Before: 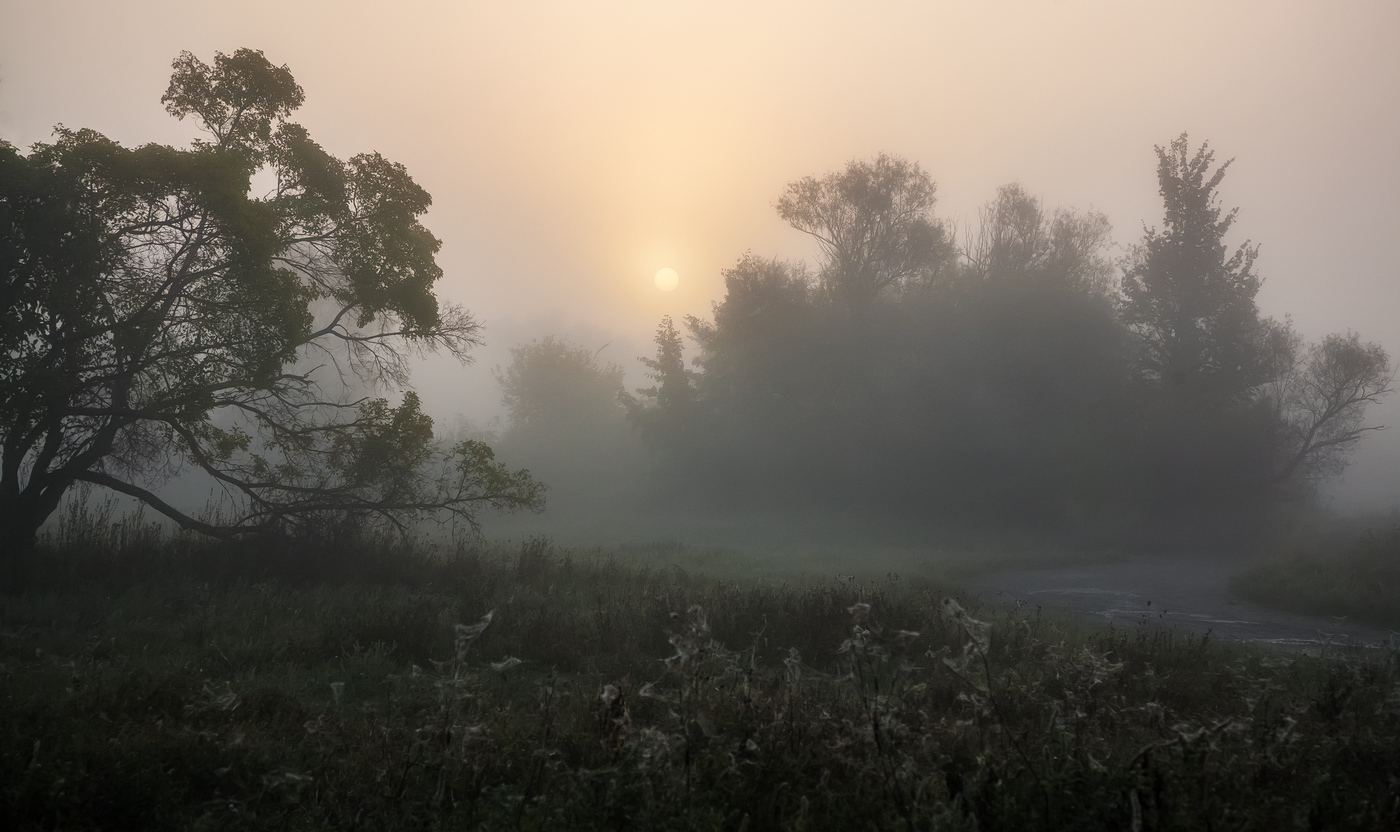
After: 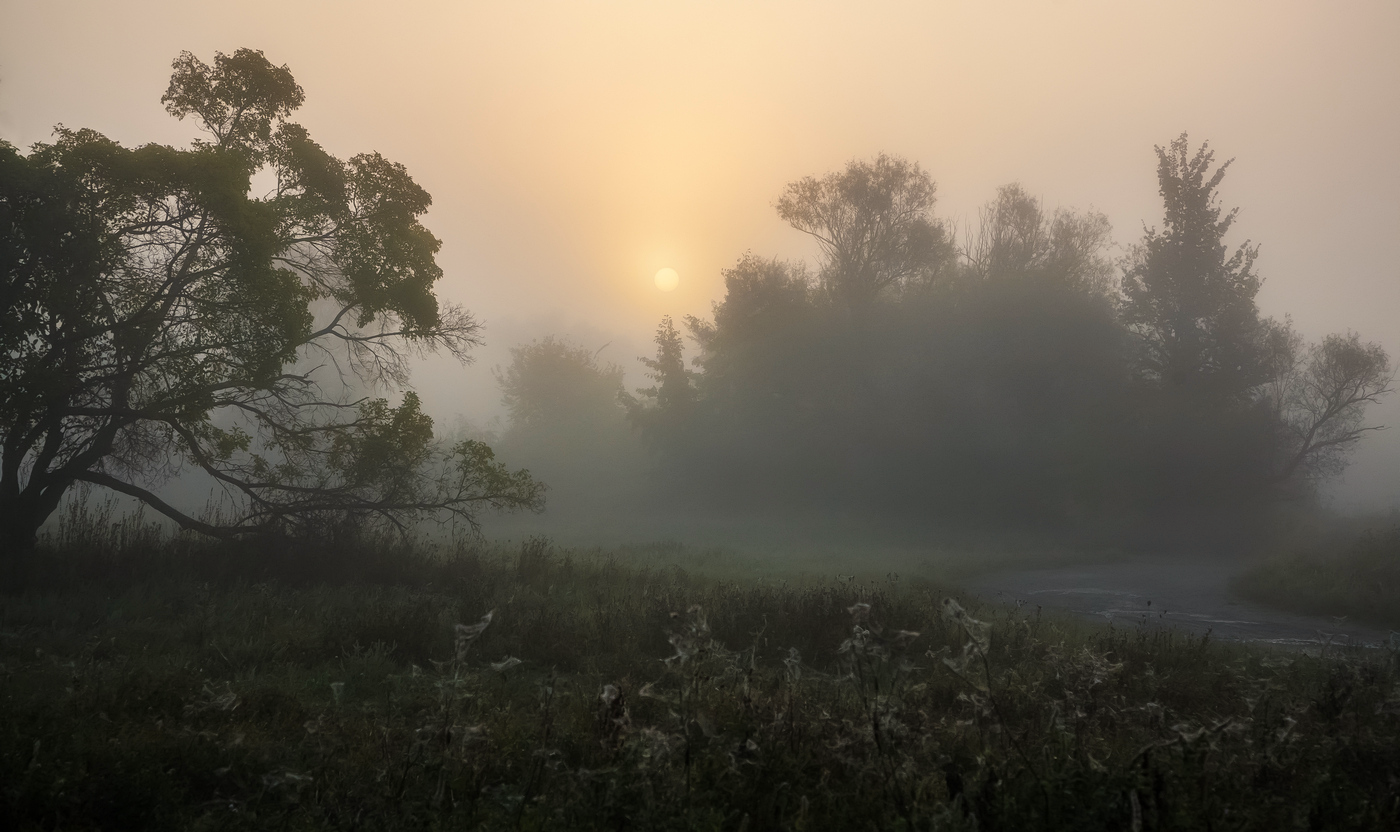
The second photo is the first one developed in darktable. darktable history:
exposure: exposure -0.064 EV, compensate highlight preservation false
color calibration: output colorfulness [0, 0.315, 0, 0], x 0.341, y 0.355, temperature 5166 K
